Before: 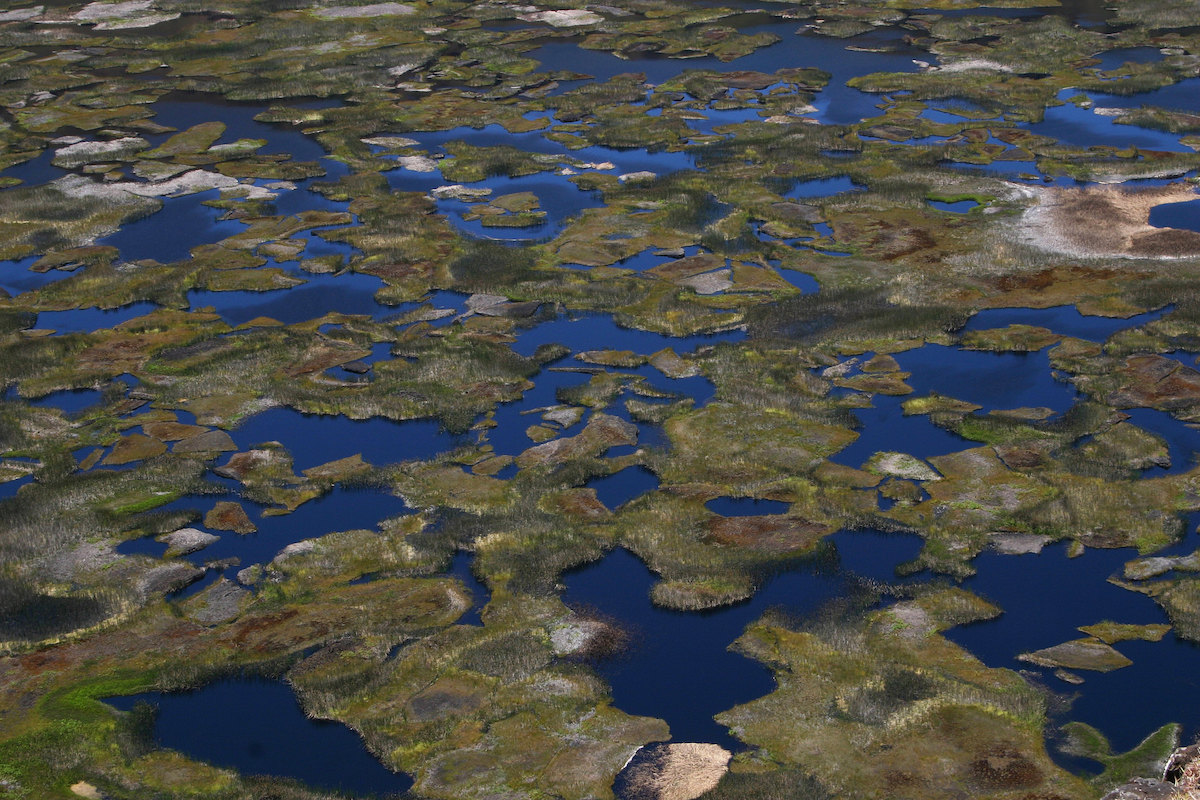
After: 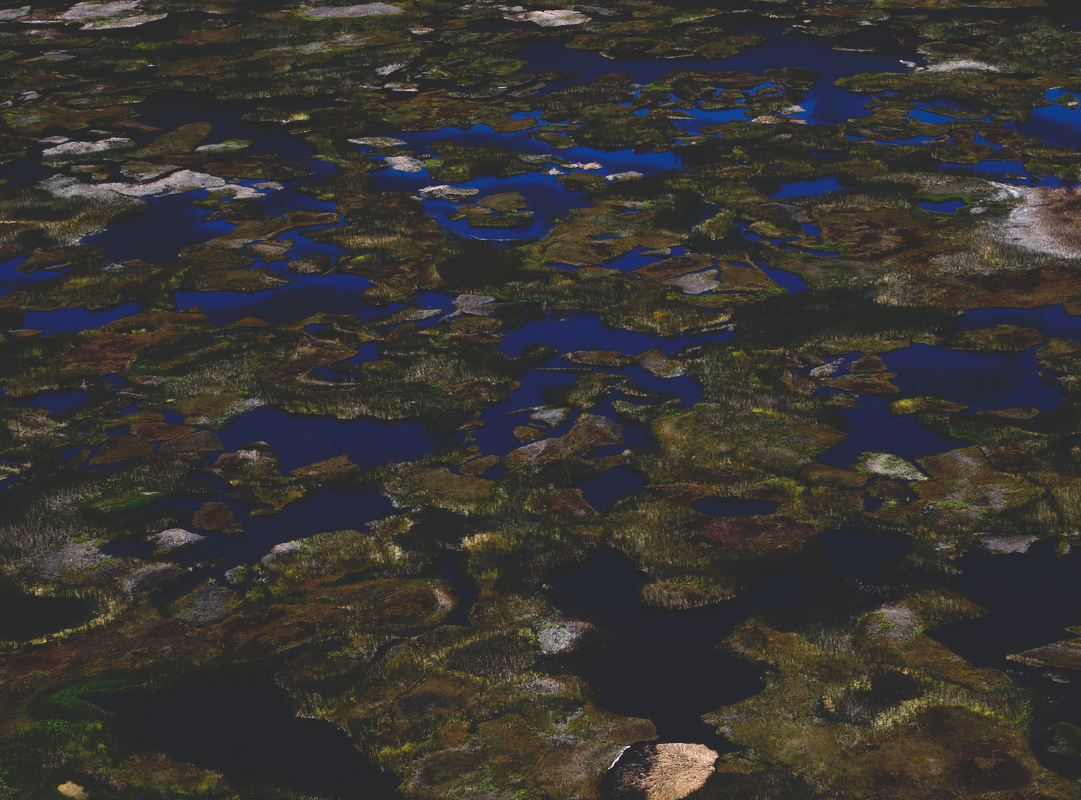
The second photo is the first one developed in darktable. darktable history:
crop and rotate: left 1.088%, right 8.807%
base curve: curves: ch0 [(0, 0.02) (0.083, 0.036) (1, 1)], preserve colors none
exposure: black level correction 0.01, exposure 0.011 EV, compensate highlight preservation false
